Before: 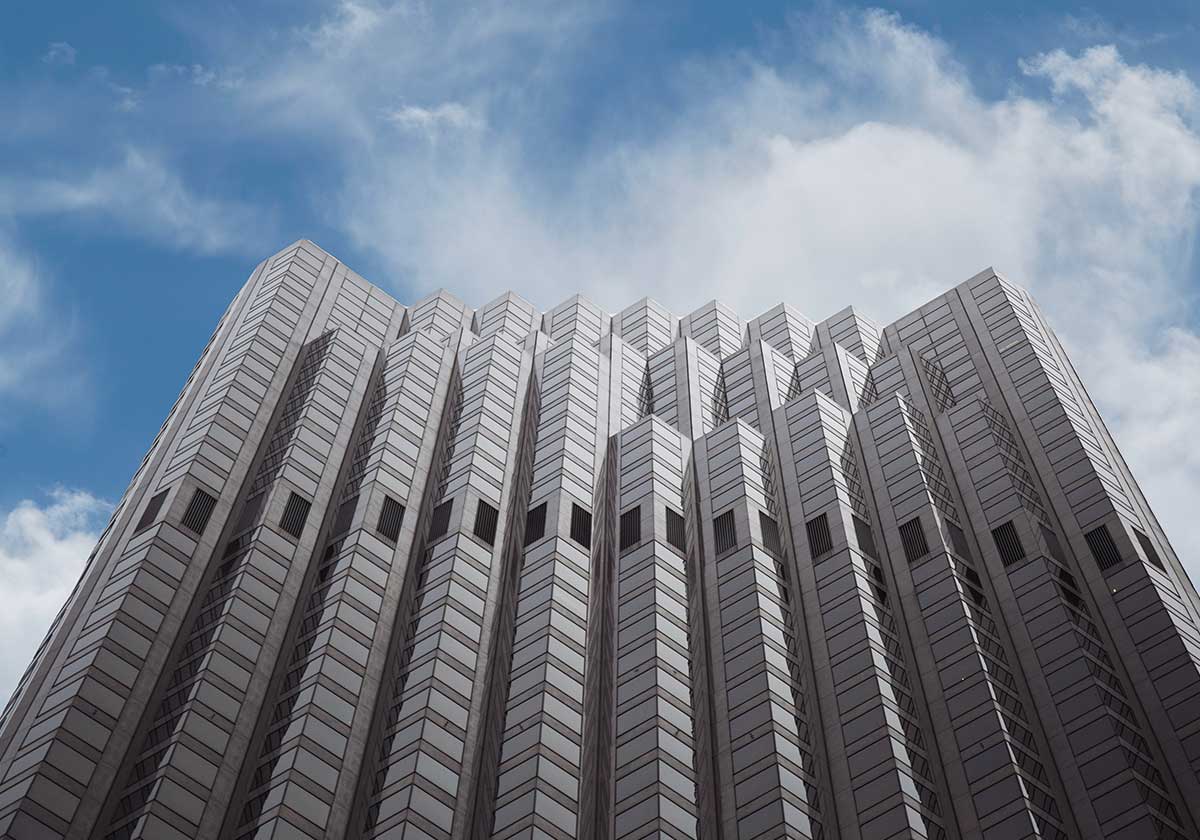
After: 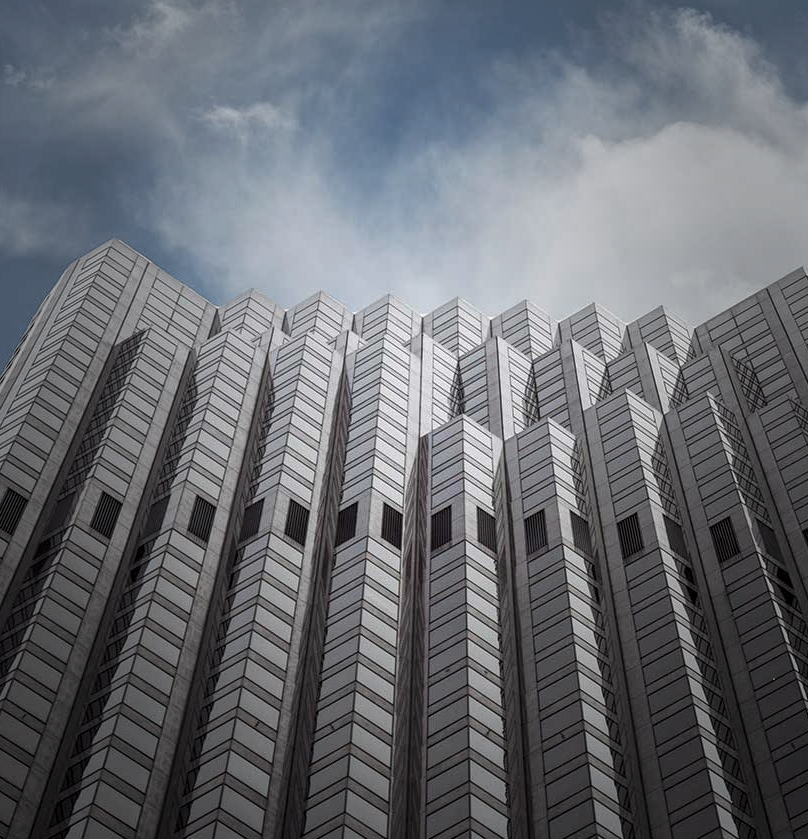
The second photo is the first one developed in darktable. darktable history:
crop and rotate: left 15.8%, right 16.828%
vignetting: fall-off start 16.81%, fall-off radius 100.76%, width/height ratio 0.721, unbound false
local contrast: detail 130%
